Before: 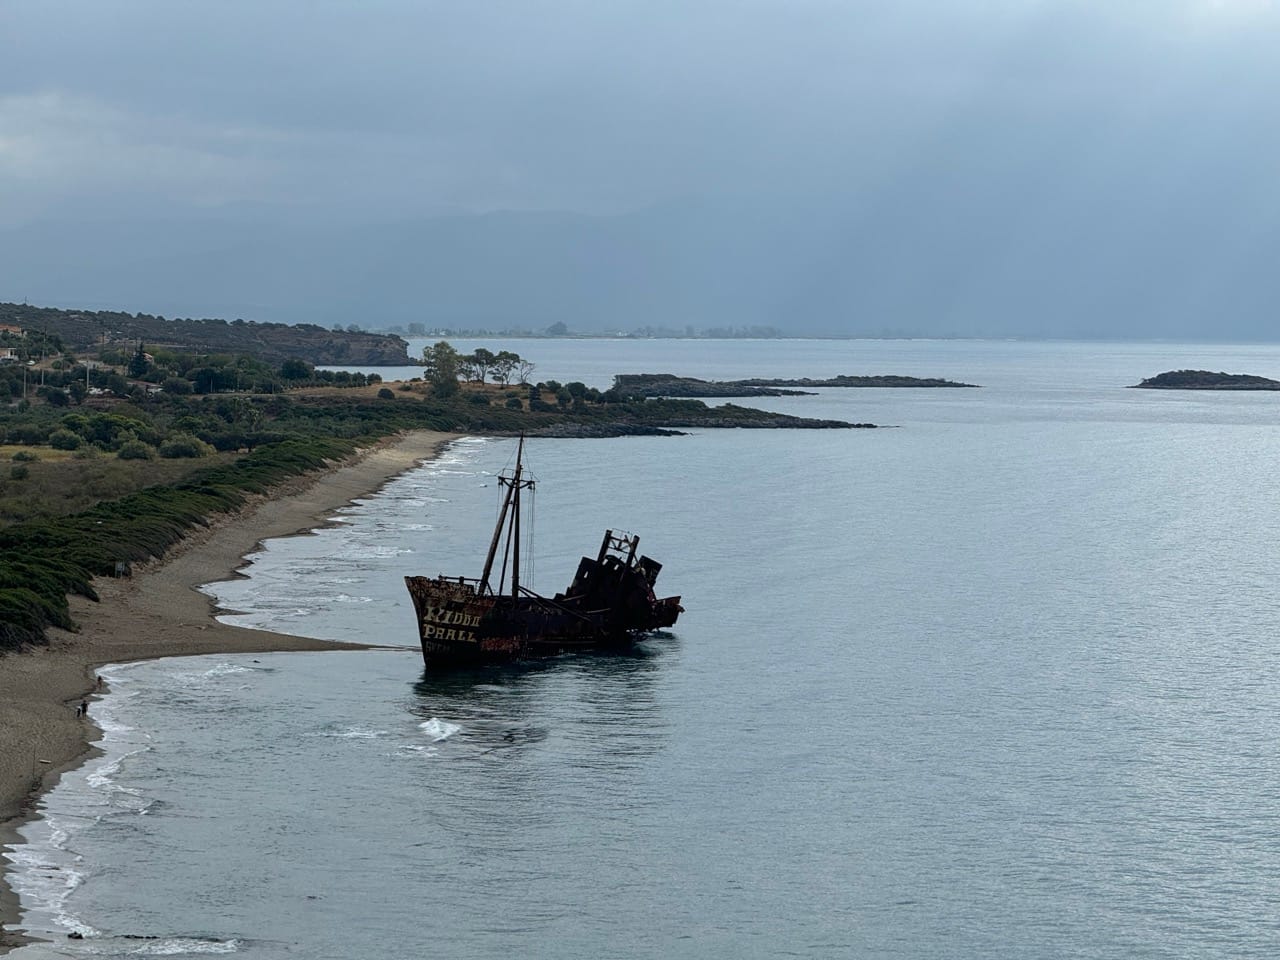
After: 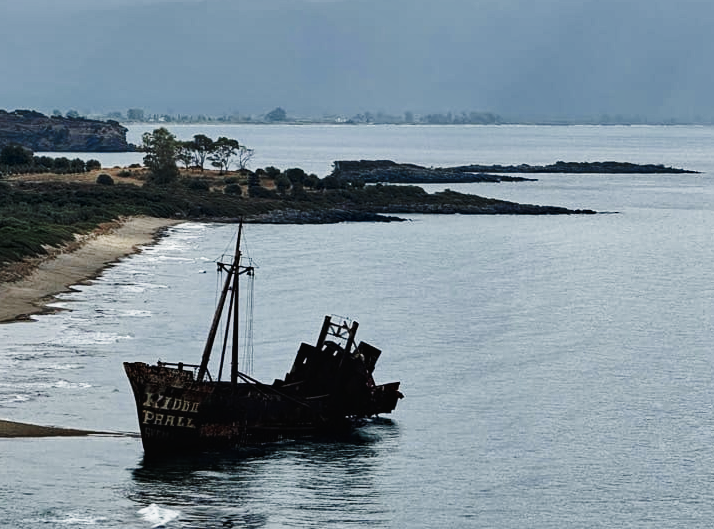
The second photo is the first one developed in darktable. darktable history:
crop and rotate: left 22.028%, top 22.317%, right 22.123%, bottom 22.528%
shadows and highlights: low approximation 0.01, soften with gaussian
local contrast: highlights 101%, shadows 99%, detail 119%, midtone range 0.2
tone curve: curves: ch0 [(0.003, 0.023) (0.071, 0.052) (0.249, 0.201) (0.466, 0.557) (0.625, 0.761) (0.783, 0.9) (0.994, 0.968)]; ch1 [(0, 0) (0.262, 0.227) (0.417, 0.386) (0.469, 0.467) (0.502, 0.498) (0.531, 0.521) (0.576, 0.586) (0.612, 0.634) (0.634, 0.68) (0.686, 0.728) (0.994, 0.987)]; ch2 [(0, 0) (0.262, 0.188) (0.385, 0.353) (0.427, 0.424) (0.495, 0.493) (0.518, 0.544) (0.55, 0.579) (0.595, 0.621) (0.644, 0.748) (1, 1)], preserve colors none
color zones: curves: ch0 [(0, 0.5) (0.125, 0.4) (0.25, 0.5) (0.375, 0.4) (0.5, 0.4) (0.625, 0.35) (0.75, 0.35) (0.875, 0.5)]; ch1 [(0, 0.35) (0.125, 0.45) (0.25, 0.35) (0.375, 0.35) (0.5, 0.35) (0.625, 0.35) (0.75, 0.45) (0.875, 0.35)]; ch2 [(0, 0.6) (0.125, 0.5) (0.25, 0.5) (0.375, 0.6) (0.5, 0.6) (0.625, 0.5) (0.75, 0.5) (0.875, 0.5)]
haze removal: compatibility mode true, adaptive false
